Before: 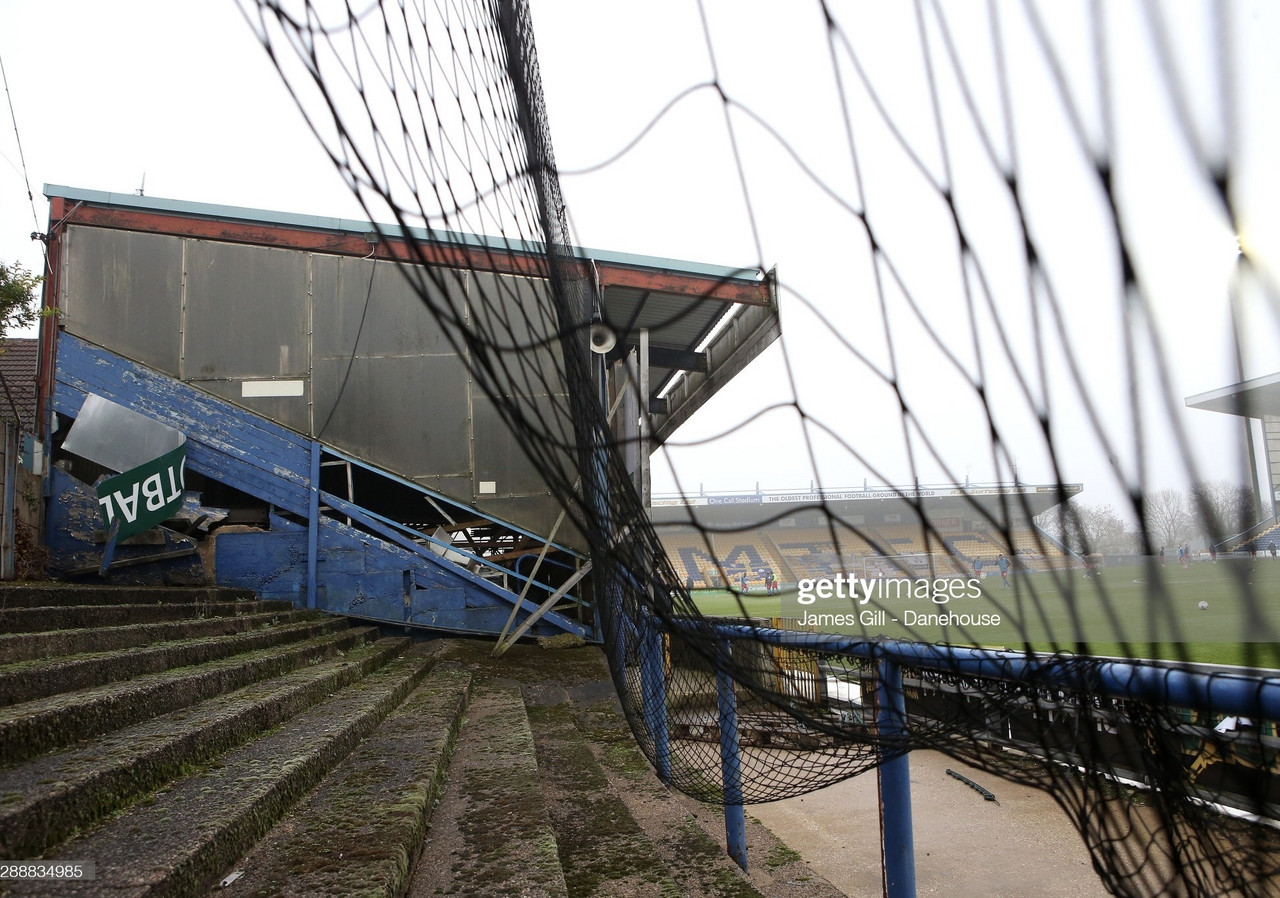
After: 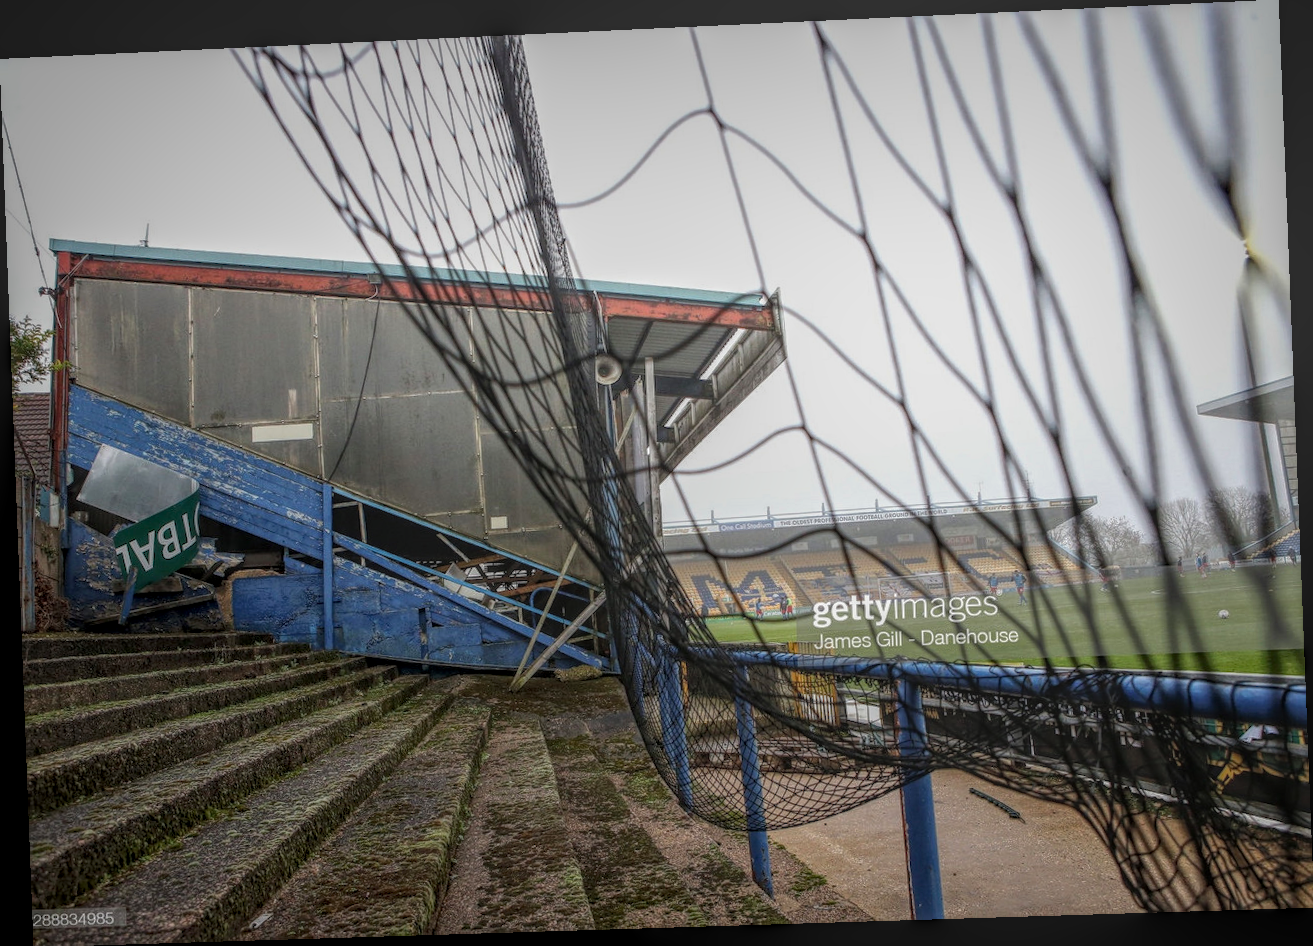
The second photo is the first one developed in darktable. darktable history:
rotate and perspective: rotation -2.22°, lens shift (horizontal) -0.022, automatic cropping off
local contrast: highlights 20%, shadows 30%, detail 200%, midtone range 0.2
